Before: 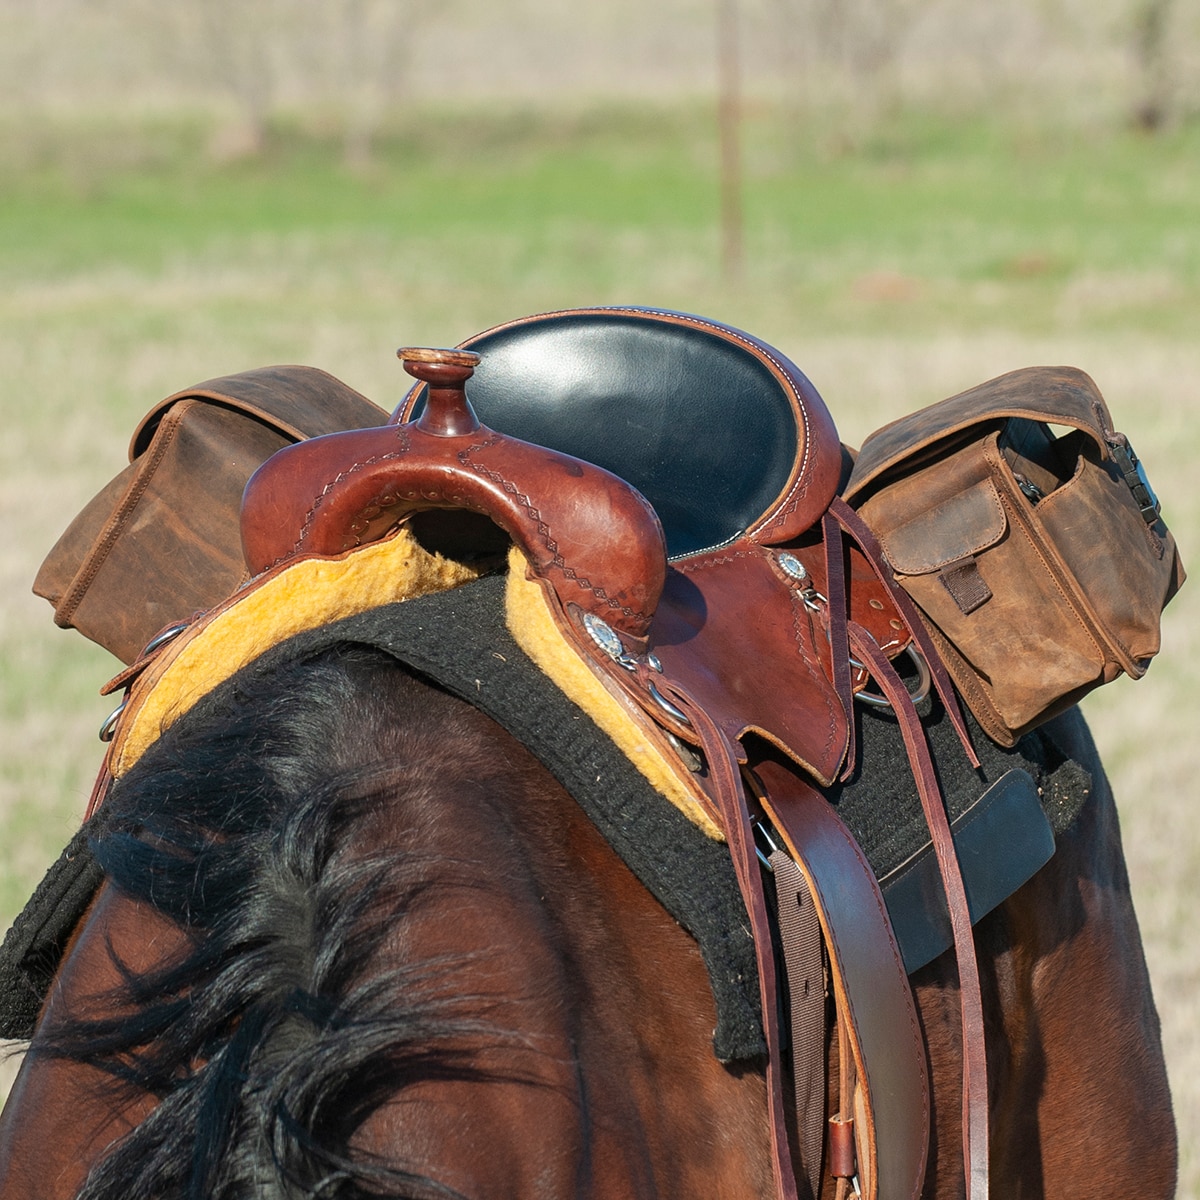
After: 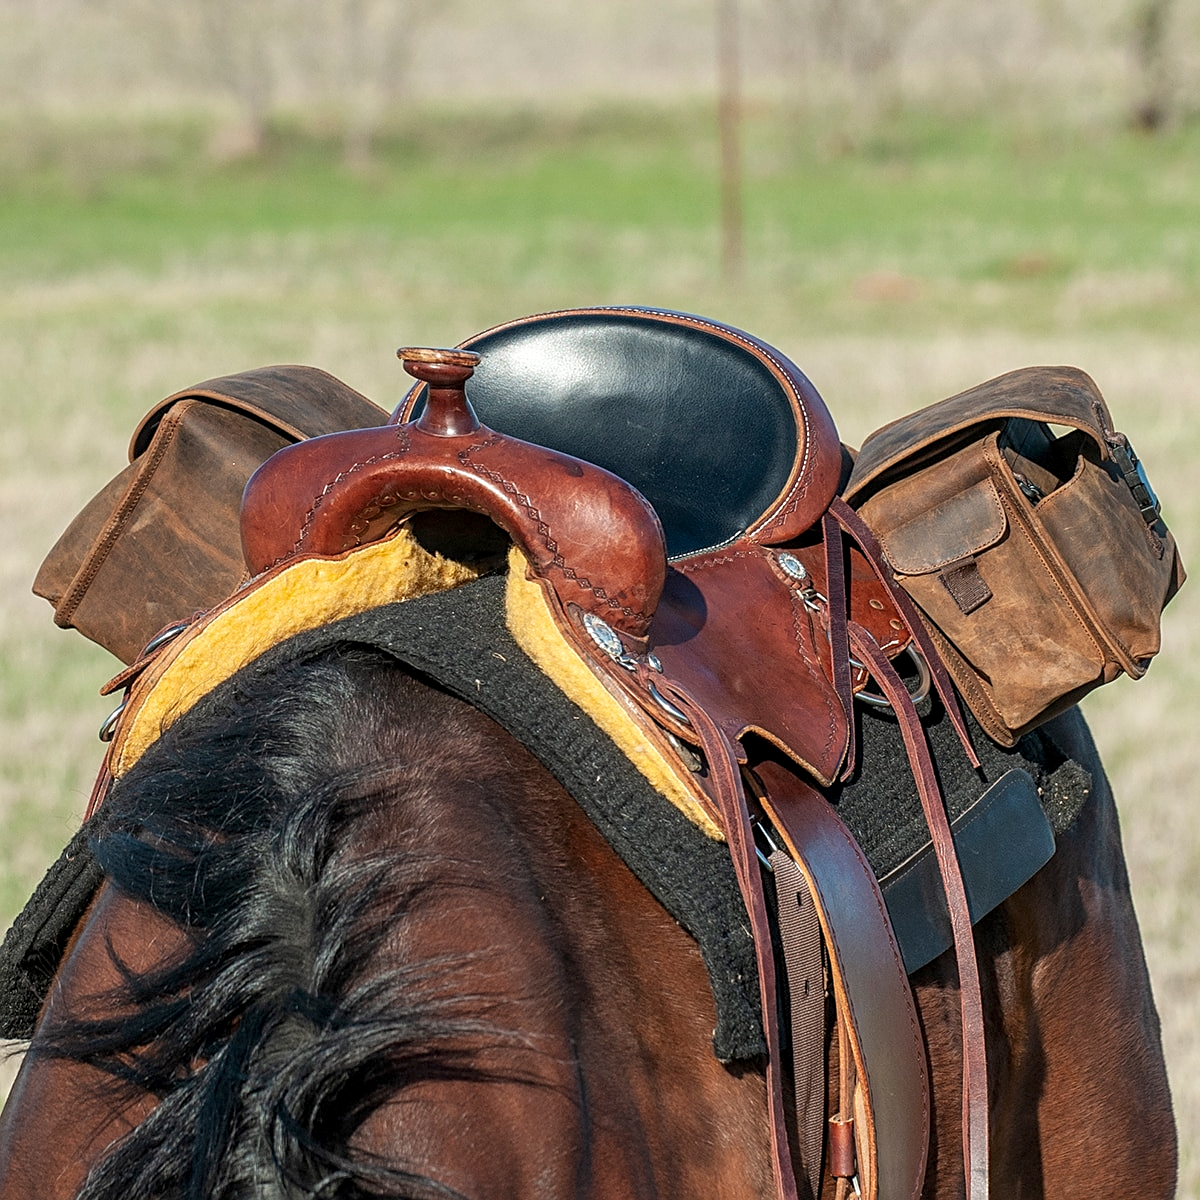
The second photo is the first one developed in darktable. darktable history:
local contrast: detail 130%
sharpen: on, module defaults
